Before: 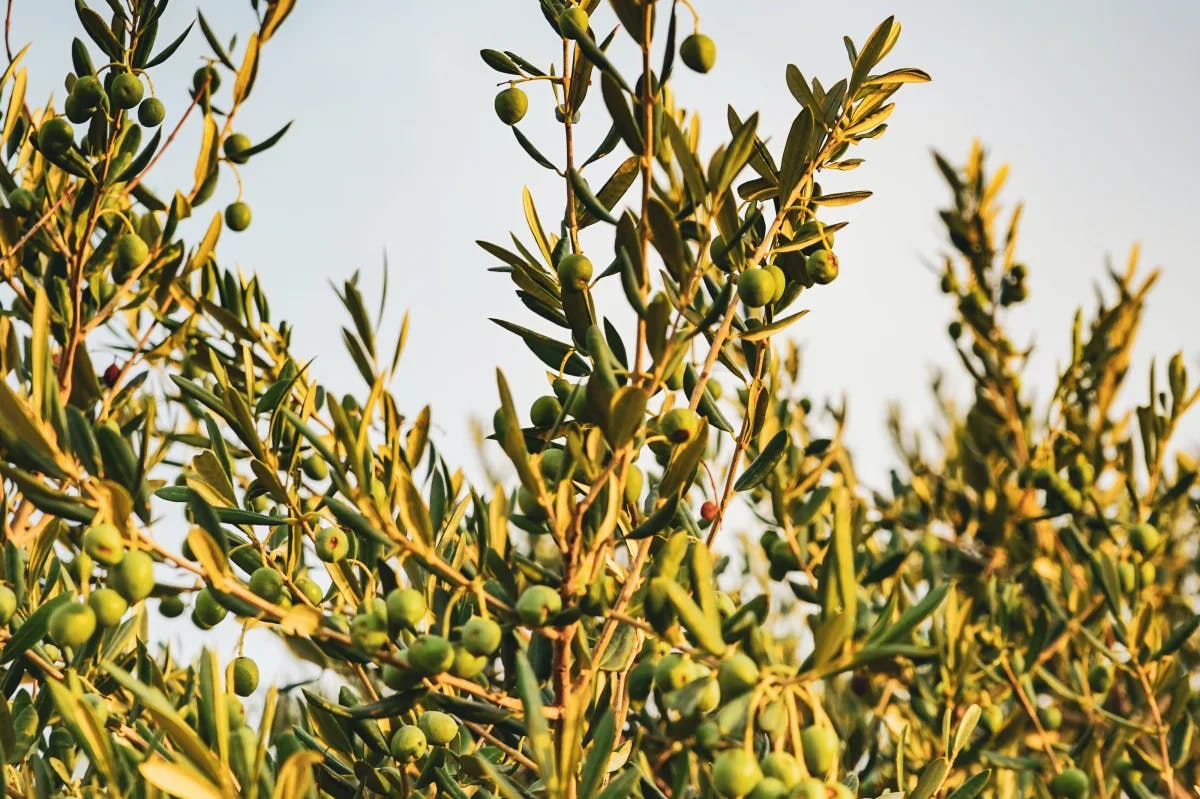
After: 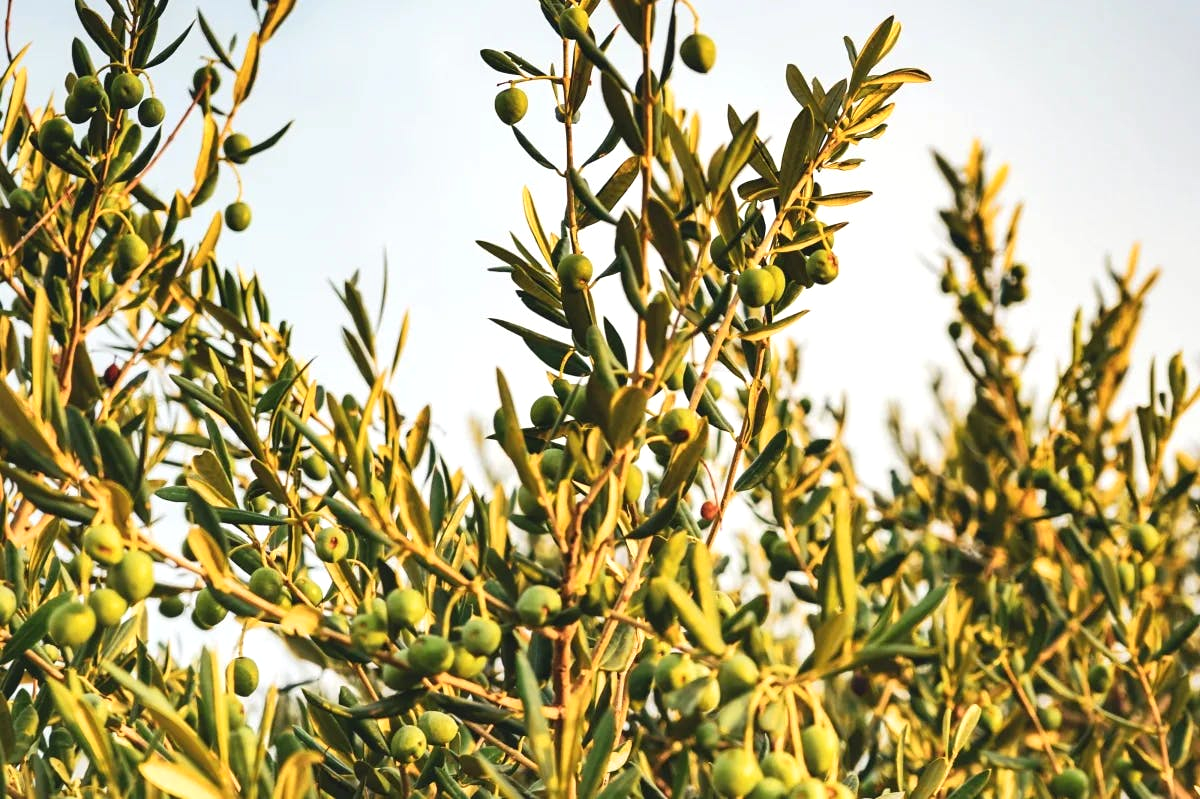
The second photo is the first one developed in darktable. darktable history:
exposure: exposure 0.295 EV, compensate exposure bias true, compensate highlight preservation false
